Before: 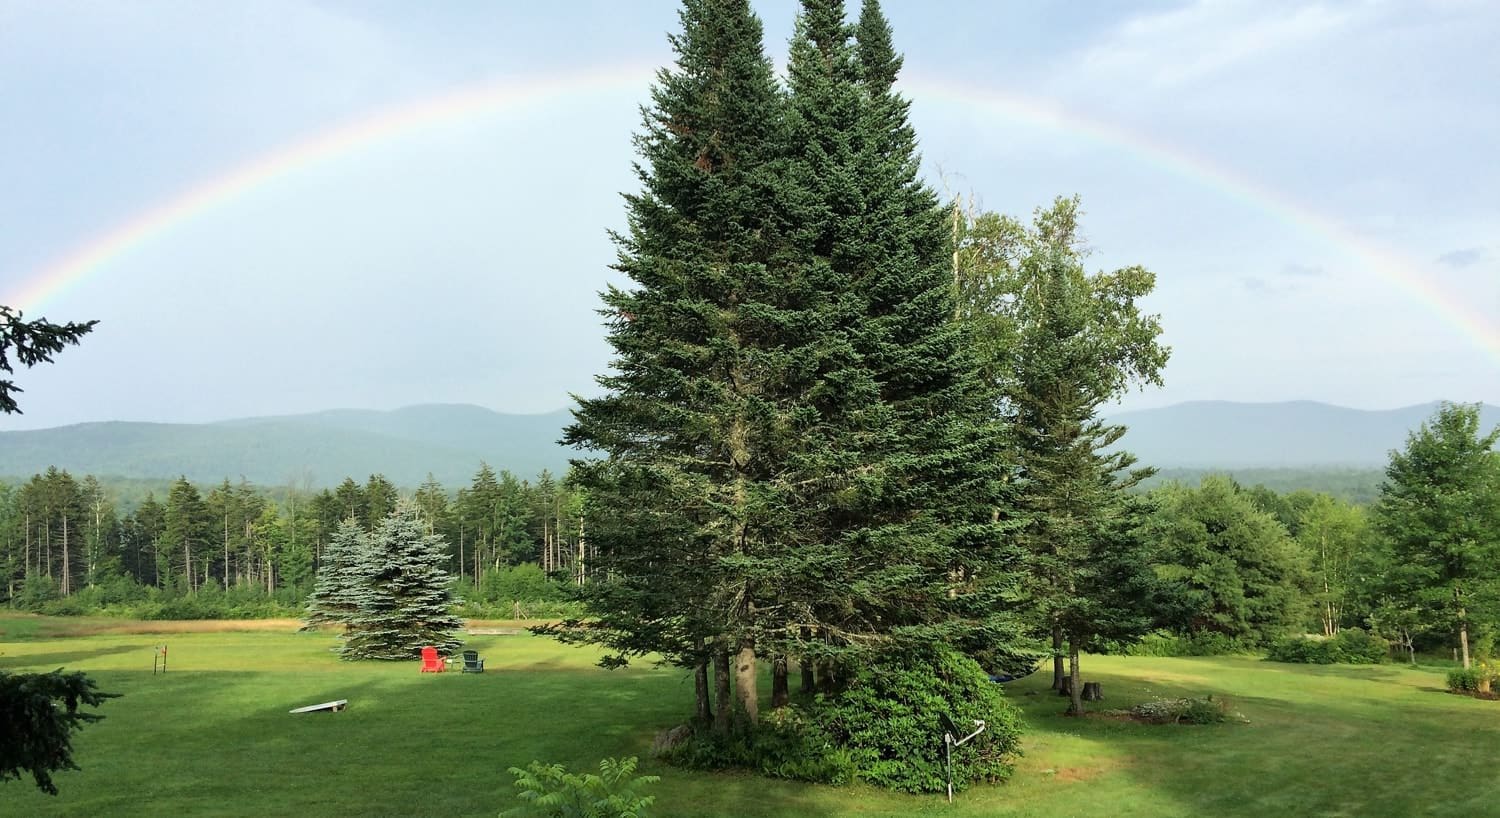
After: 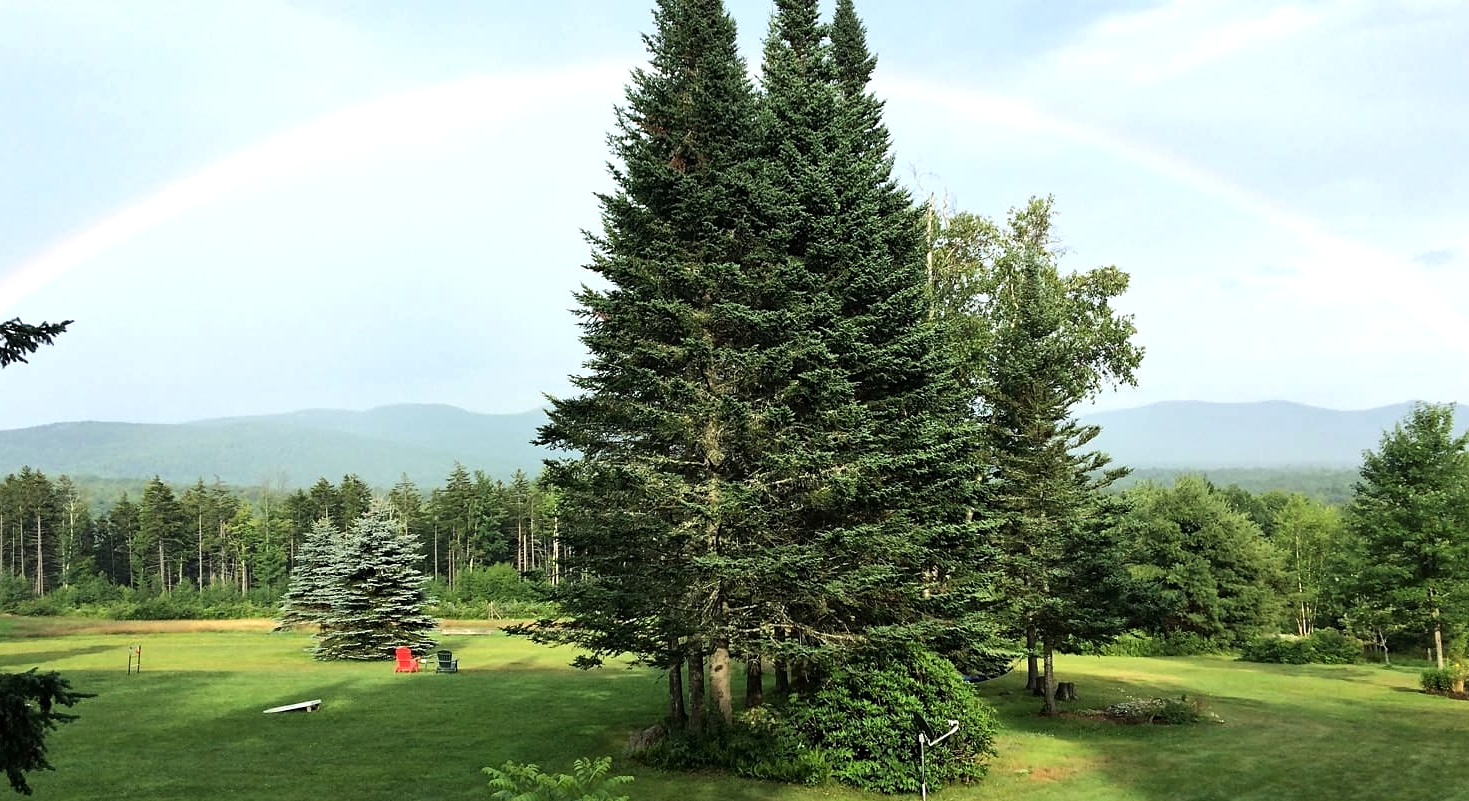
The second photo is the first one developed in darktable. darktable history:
exposure: exposure -0.064 EV, compensate highlight preservation false
sharpen: amount 0.2
tone equalizer: -8 EV -0.417 EV, -7 EV -0.389 EV, -6 EV -0.333 EV, -5 EV -0.222 EV, -3 EV 0.222 EV, -2 EV 0.333 EV, -1 EV 0.389 EV, +0 EV 0.417 EV, edges refinement/feathering 500, mask exposure compensation -1.57 EV, preserve details no
crop: left 1.743%, right 0.268%, bottom 2.011%
